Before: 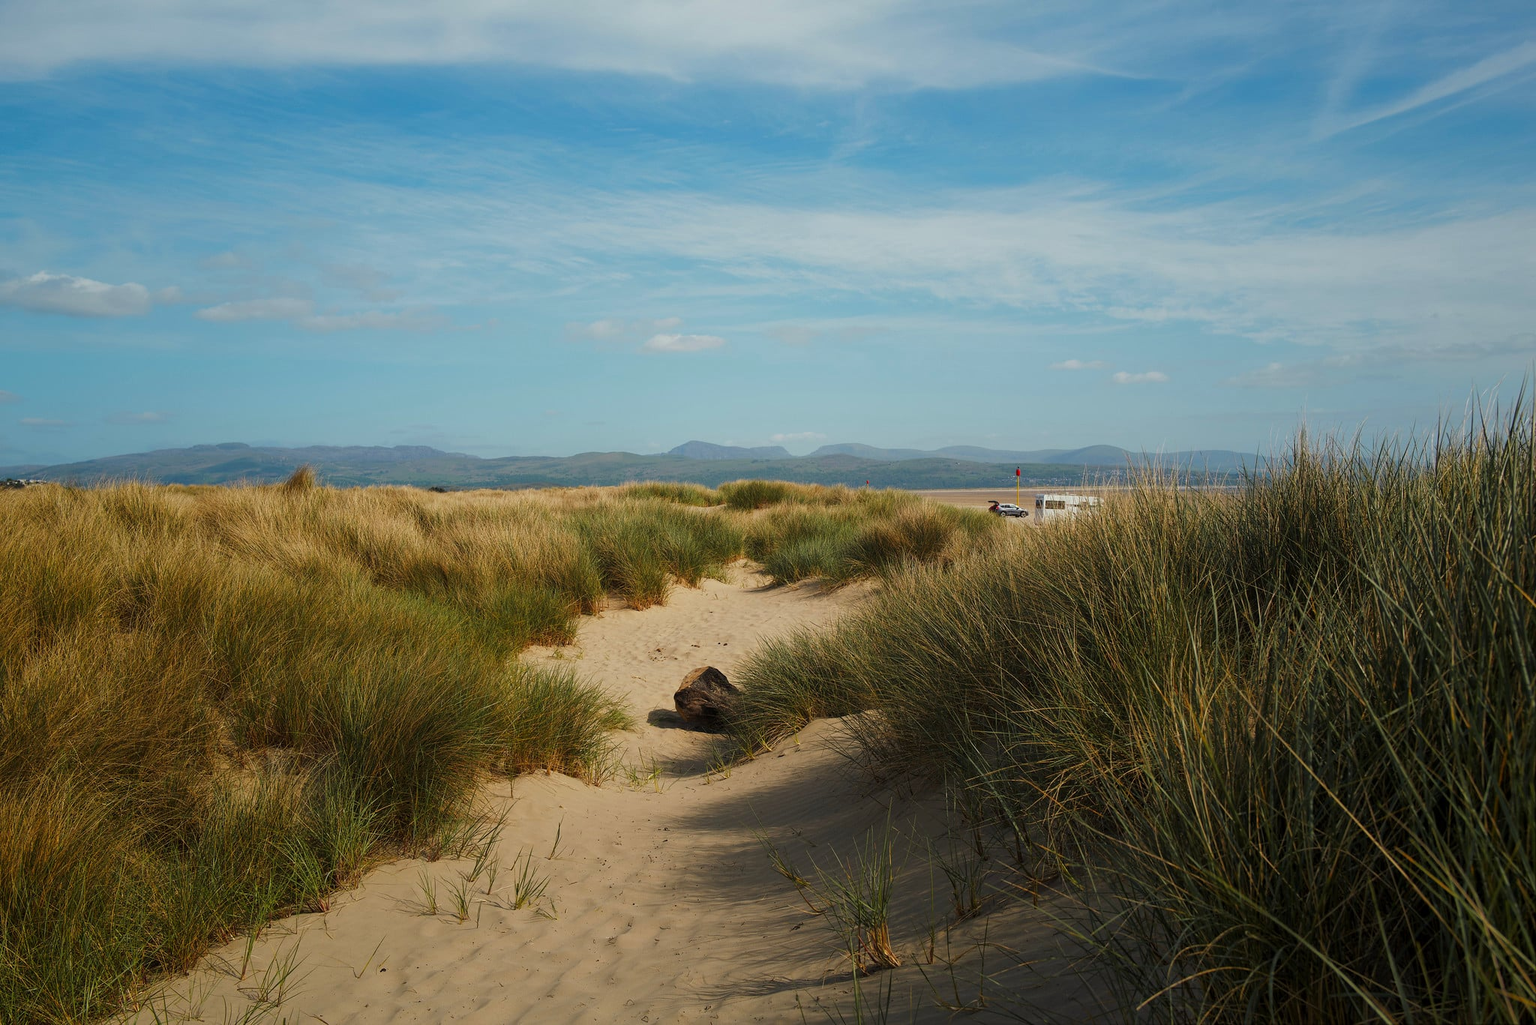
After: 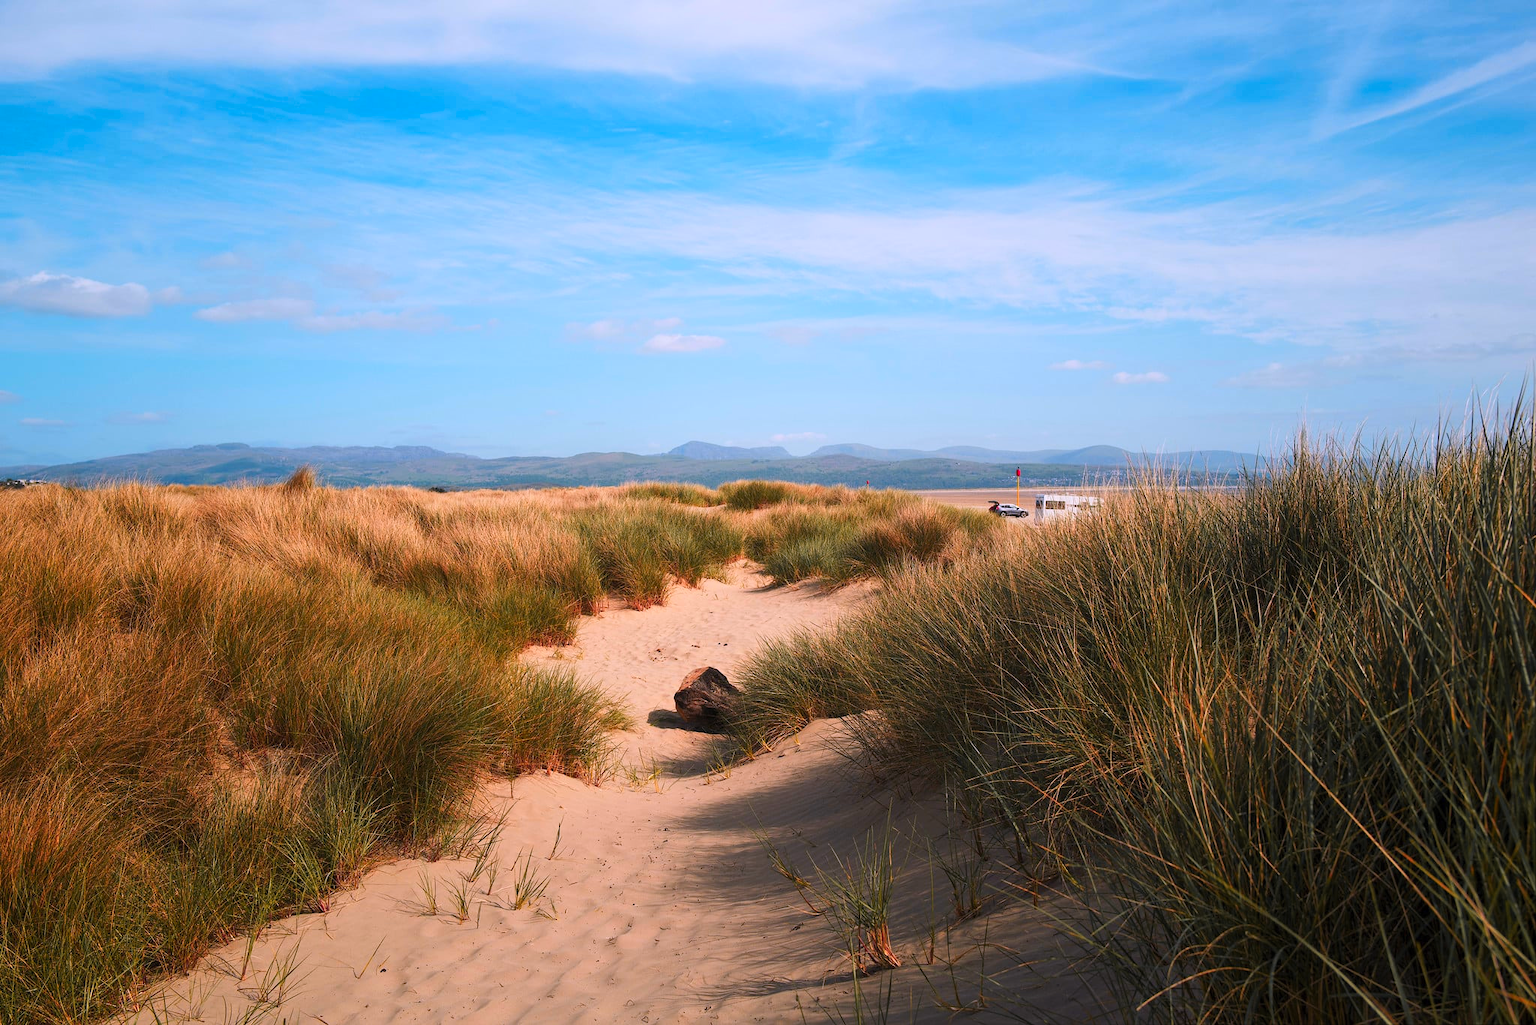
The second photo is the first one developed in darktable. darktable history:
color zones: curves: ch1 [(0.263, 0.53) (0.376, 0.287) (0.487, 0.512) (0.748, 0.547) (1, 0.513)]; ch2 [(0.262, 0.45) (0.751, 0.477)], mix 31.98%
contrast brightness saturation: contrast 0.2, brightness 0.15, saturation 0.14
white balance: red 1.066, blue 1.119
